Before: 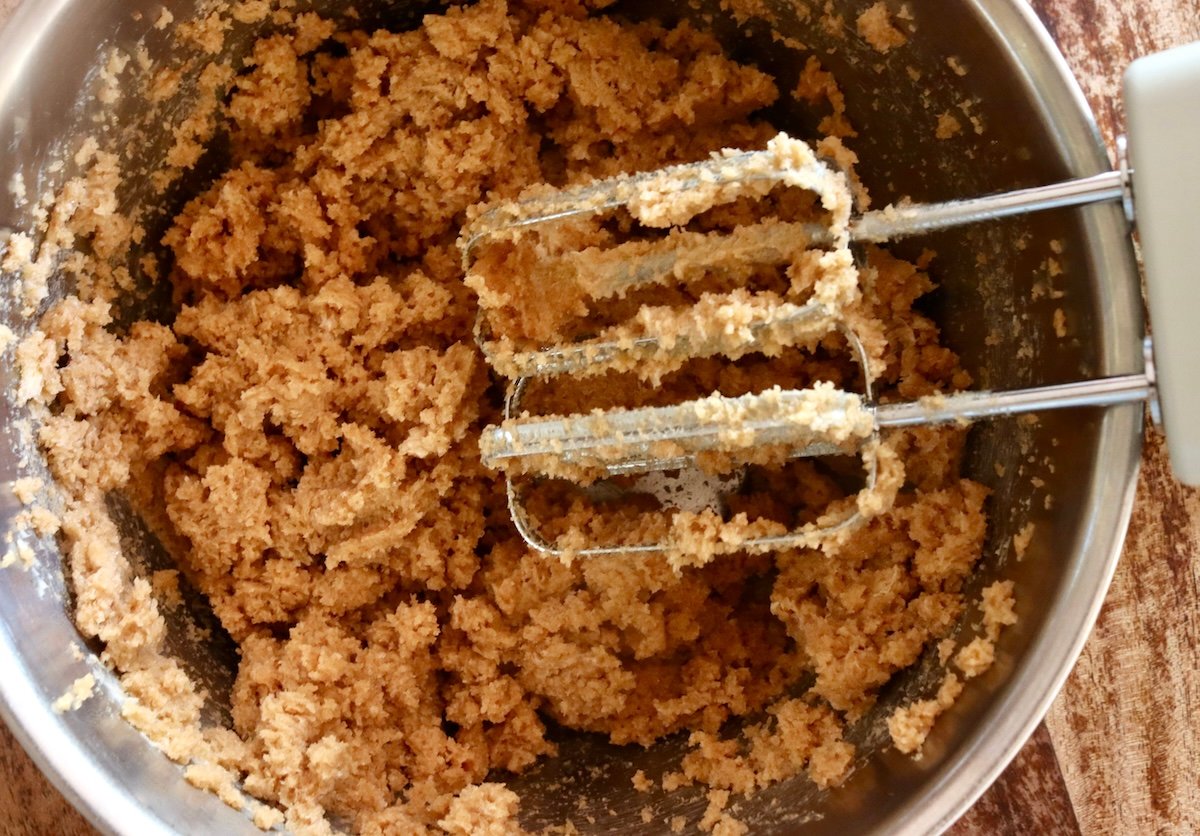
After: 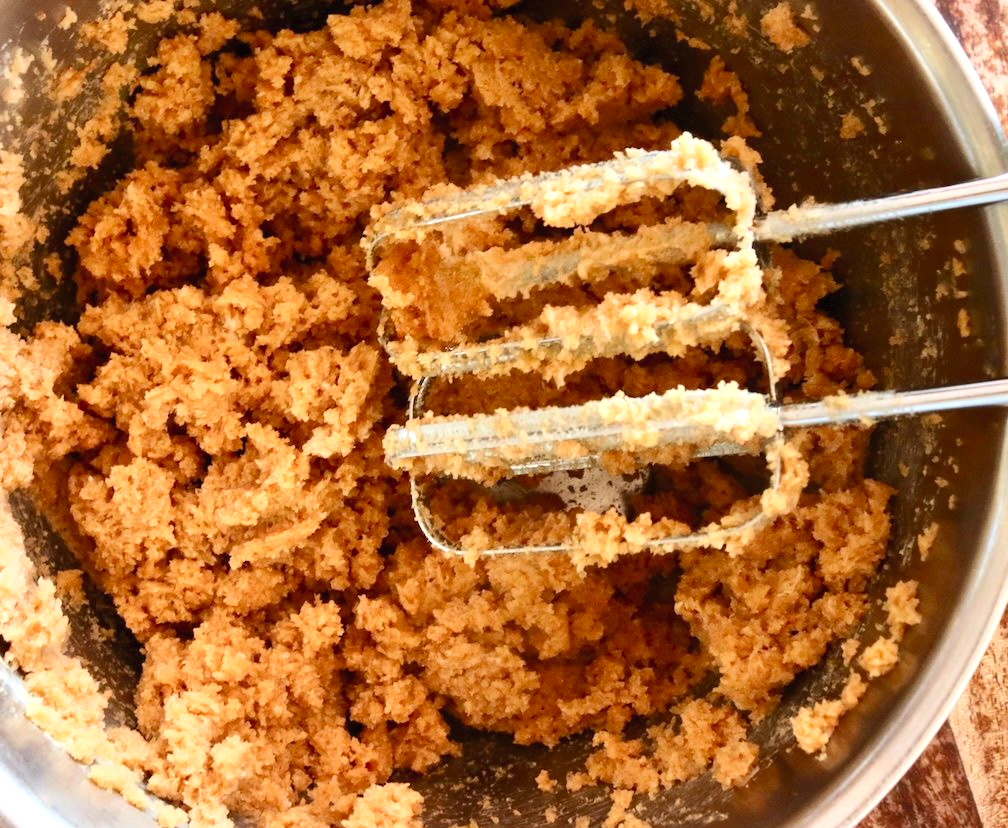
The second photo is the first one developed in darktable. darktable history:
exposure: exposure 0.207 EV, compensate highlight preservation false
tone equalizer: on, module defaults
contrast brightness saturation: contrast 0.2, brightness 0.16, saturation 0.22
crop: left 8.026%, right 7.374%
